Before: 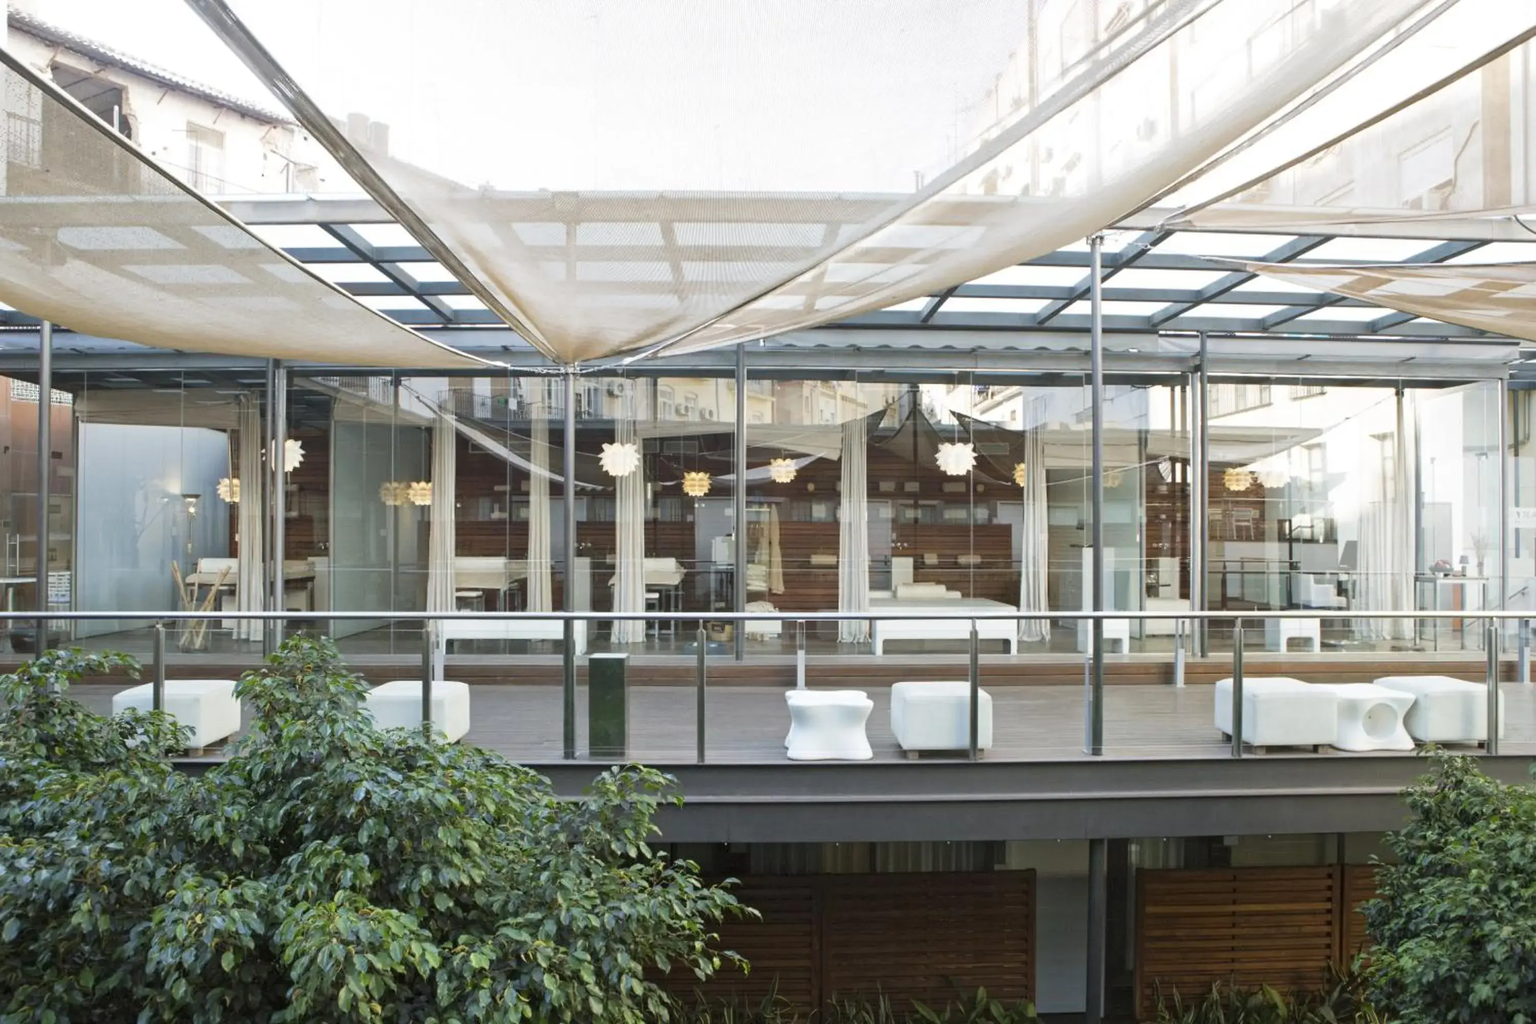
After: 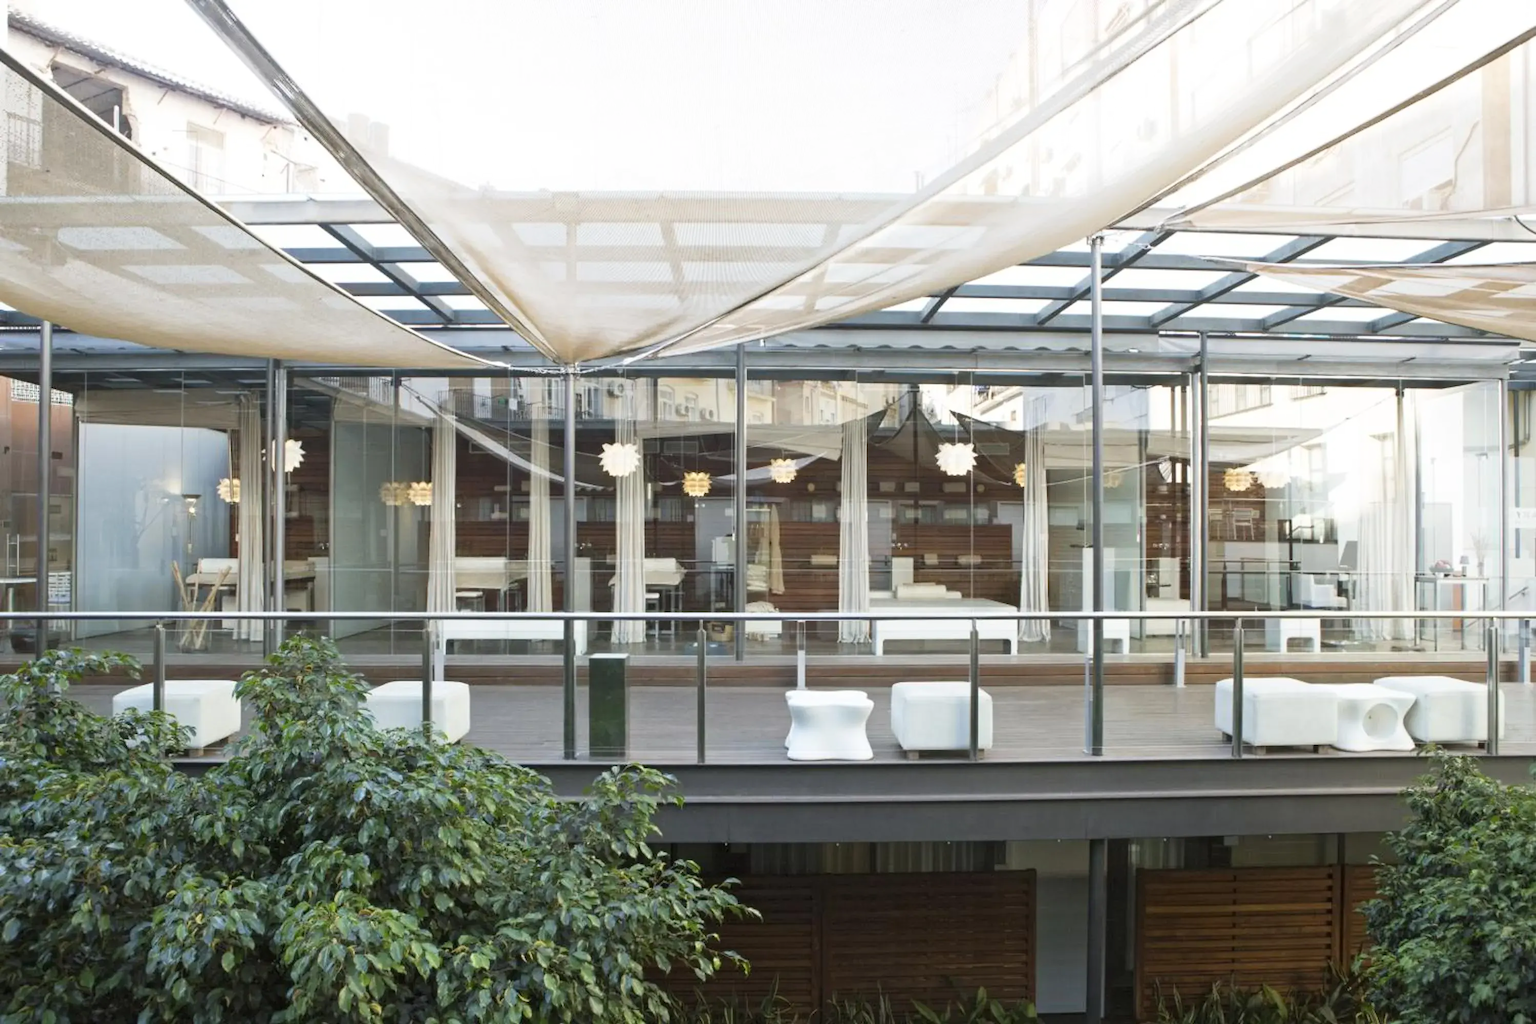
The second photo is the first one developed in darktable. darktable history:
shadows and highlights: shadows -0.227, highlights 41.92
